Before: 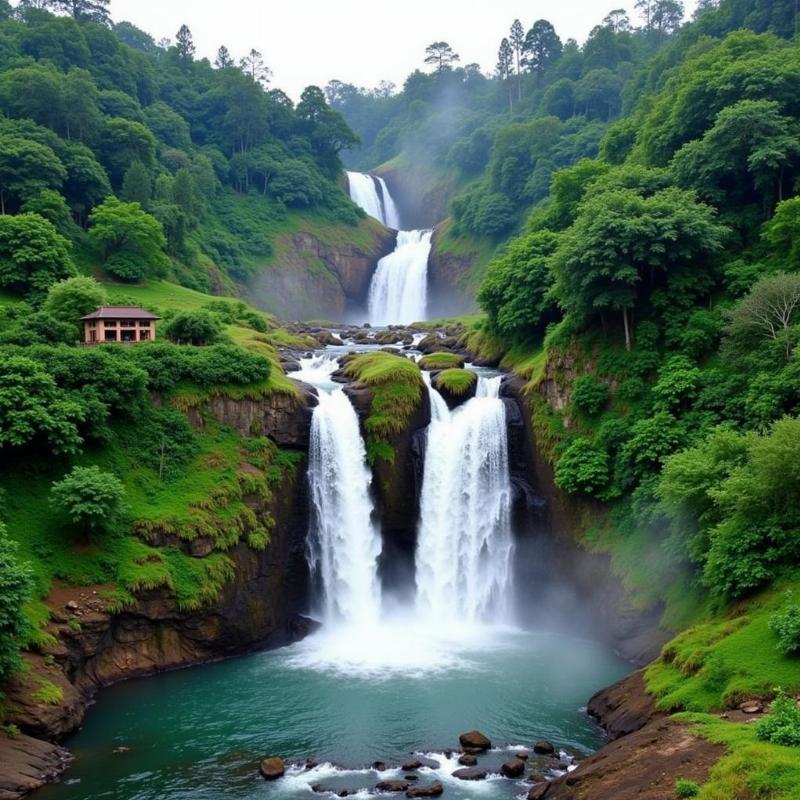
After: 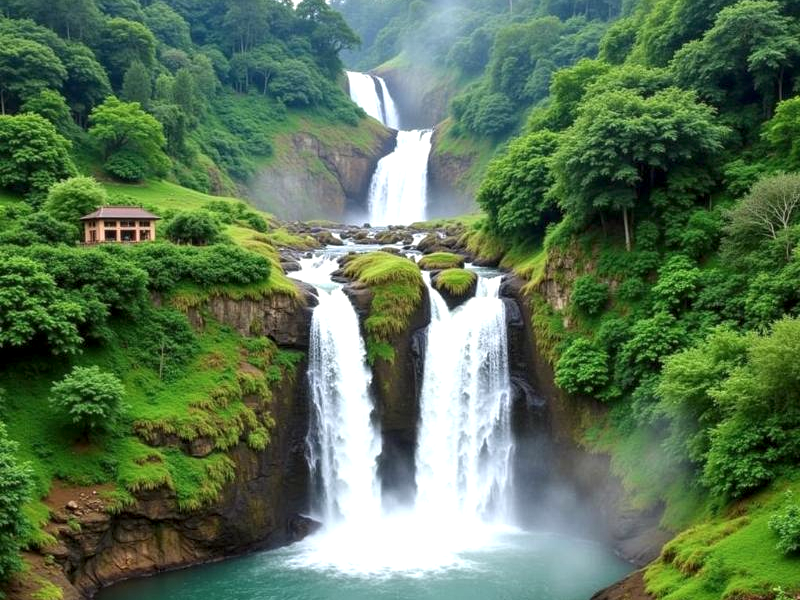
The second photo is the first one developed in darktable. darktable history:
local contrast: detail 130%
crop and rotate: top 12.5%, bottom 12.5%
color balance: mode lift, gamma, gain (sRGB), lift [1.04, 1, 1, 0.97], gamma [1.01, 1, 1, 0.97], gain [0.96, 1, 1, 0.97]
exposure: exposure 0.6 EV, compensate highlight preservation false
